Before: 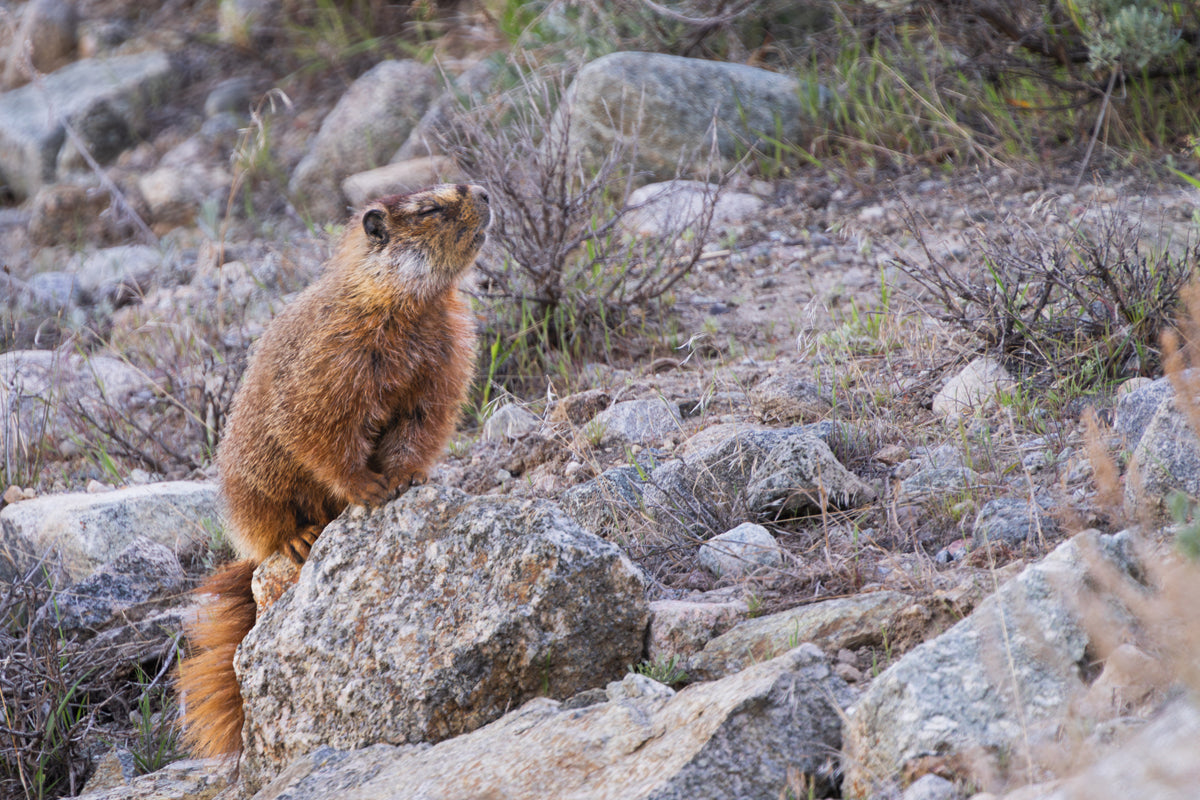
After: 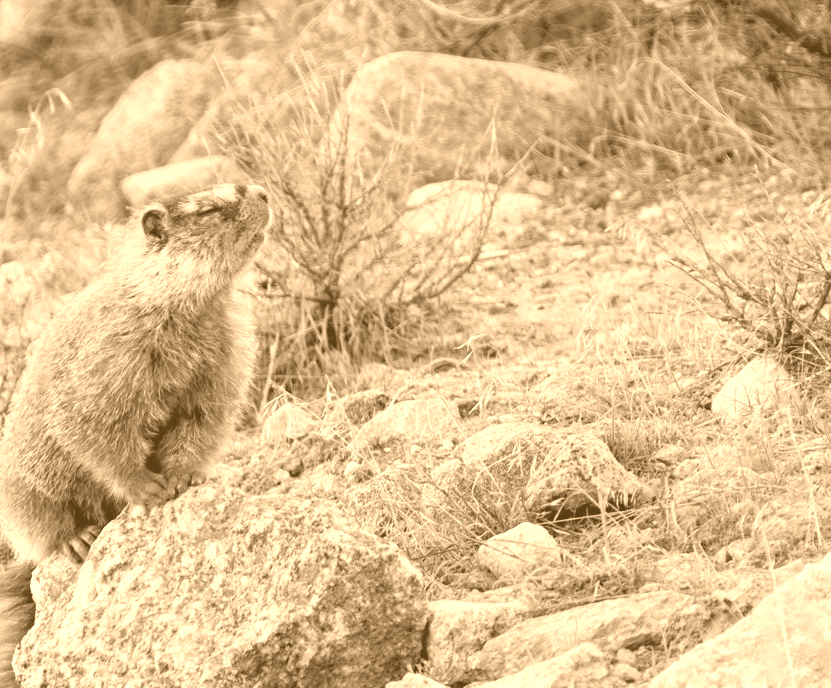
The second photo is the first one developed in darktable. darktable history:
filmic rgb: black relative exposure -7.92 EV, white relative exposure 4.13 EV, threshold 3 EV, hardness 4.02, latitude 51.22%, contrast 1.013, shadows ↔ highlights balance 5.35%, color science v5 (2021), contrast in shadows safe, contrast in highlights safe, enable highlight reconstruction true
crop: left 18.479%, right 12.2%, bottom 13.971%
colorize: hue 28.8°, source mix 100%
